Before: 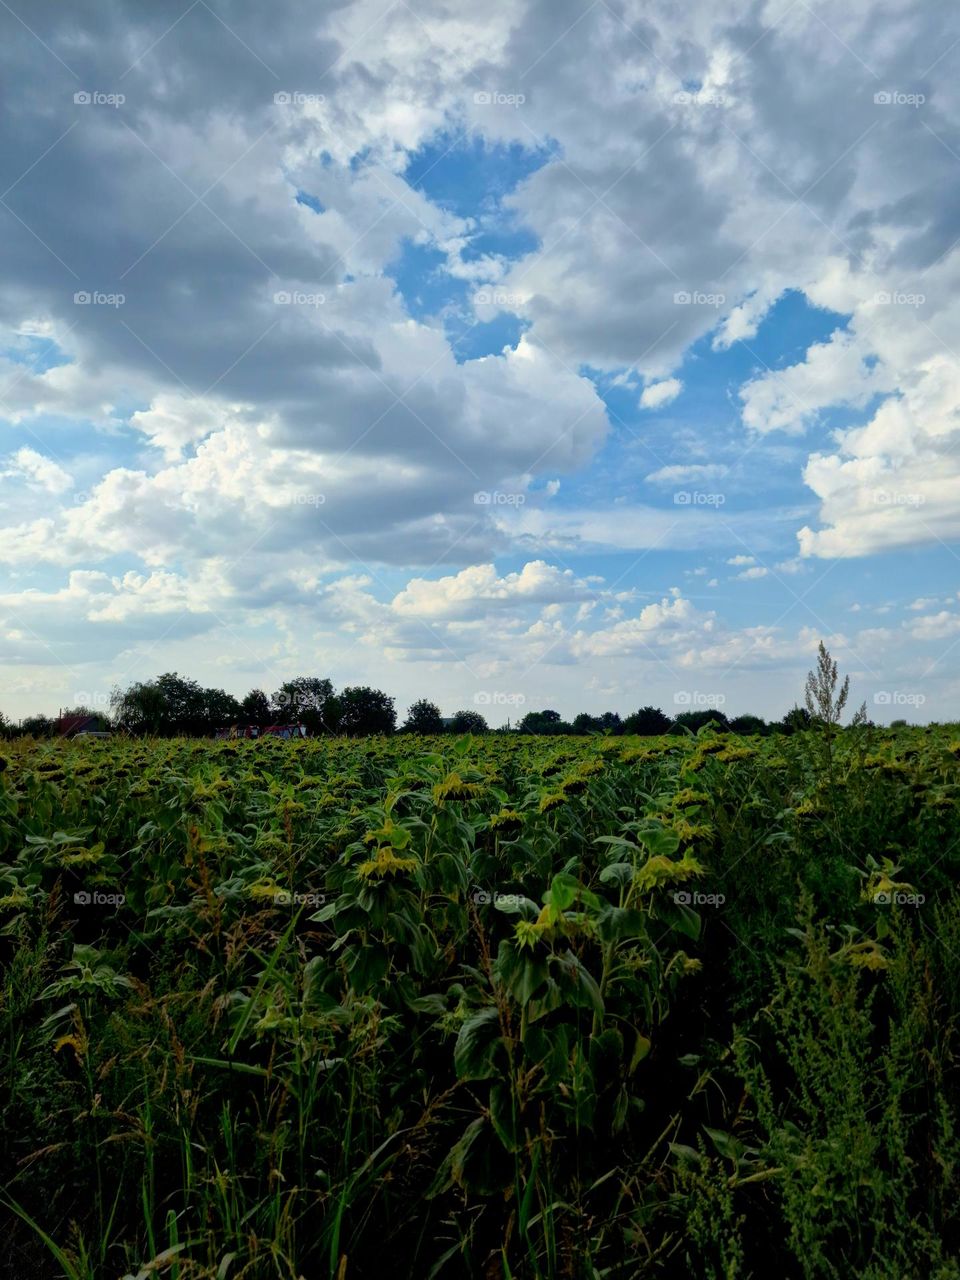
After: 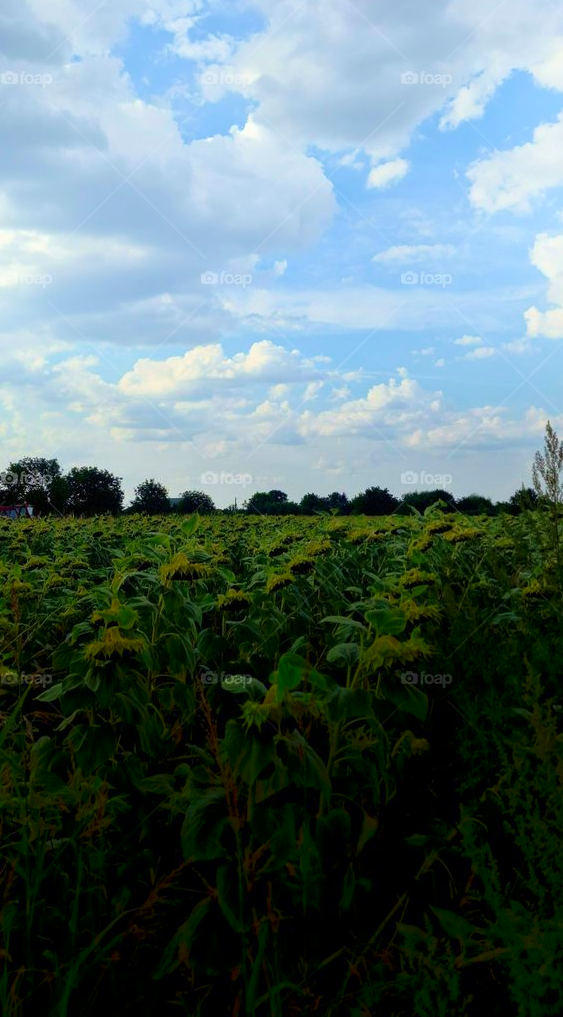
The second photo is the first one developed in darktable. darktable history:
velvia: on, module defaults
crop and rotate: left 28.519%, top 17.226%, right 12.737%, bottom 3.319%
shadows and highlights: shadows -53.78, highlights 88.01, soften with gaussian
